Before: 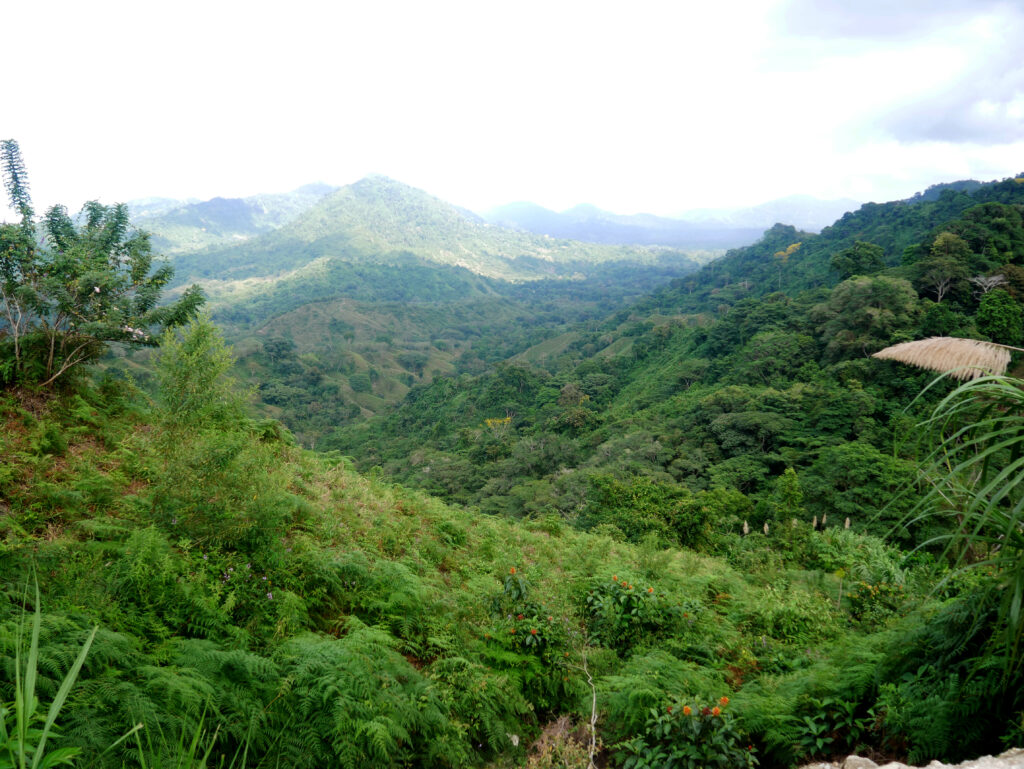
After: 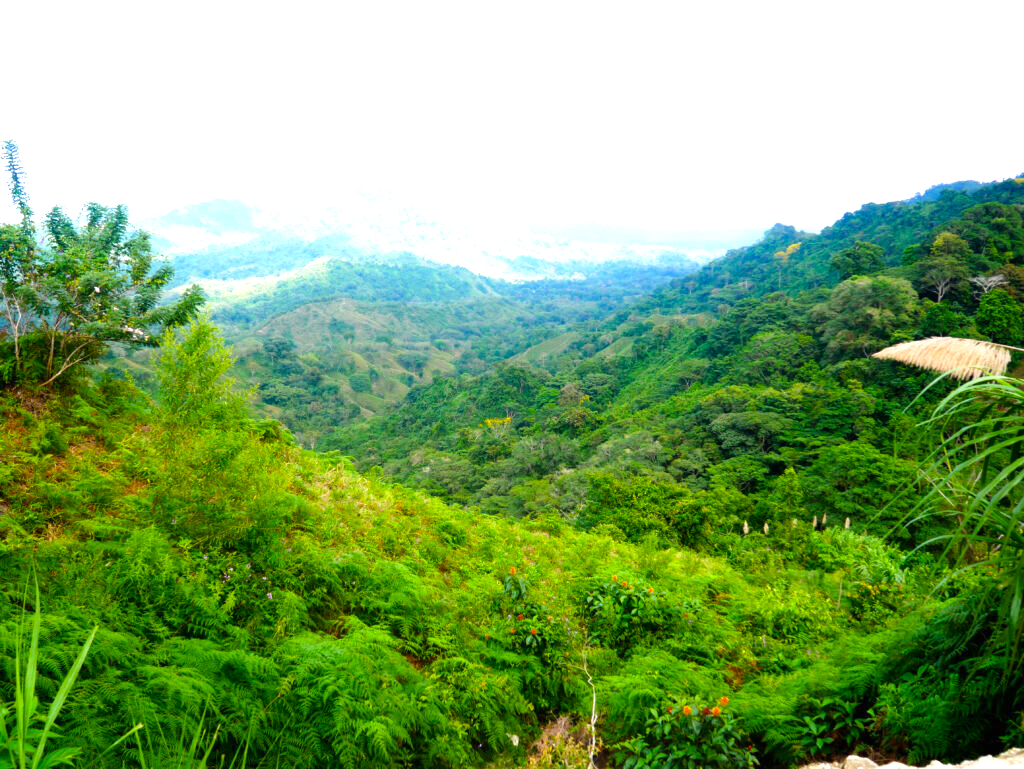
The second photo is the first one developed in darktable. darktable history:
color balance rgb: linear chroma grading › global chroma 15%, perceptual saturation grading › global saturation 30%
exposure: black level correction 0, exposure 1 EV, compensate exposure bias true, compensate highlight preservation false
